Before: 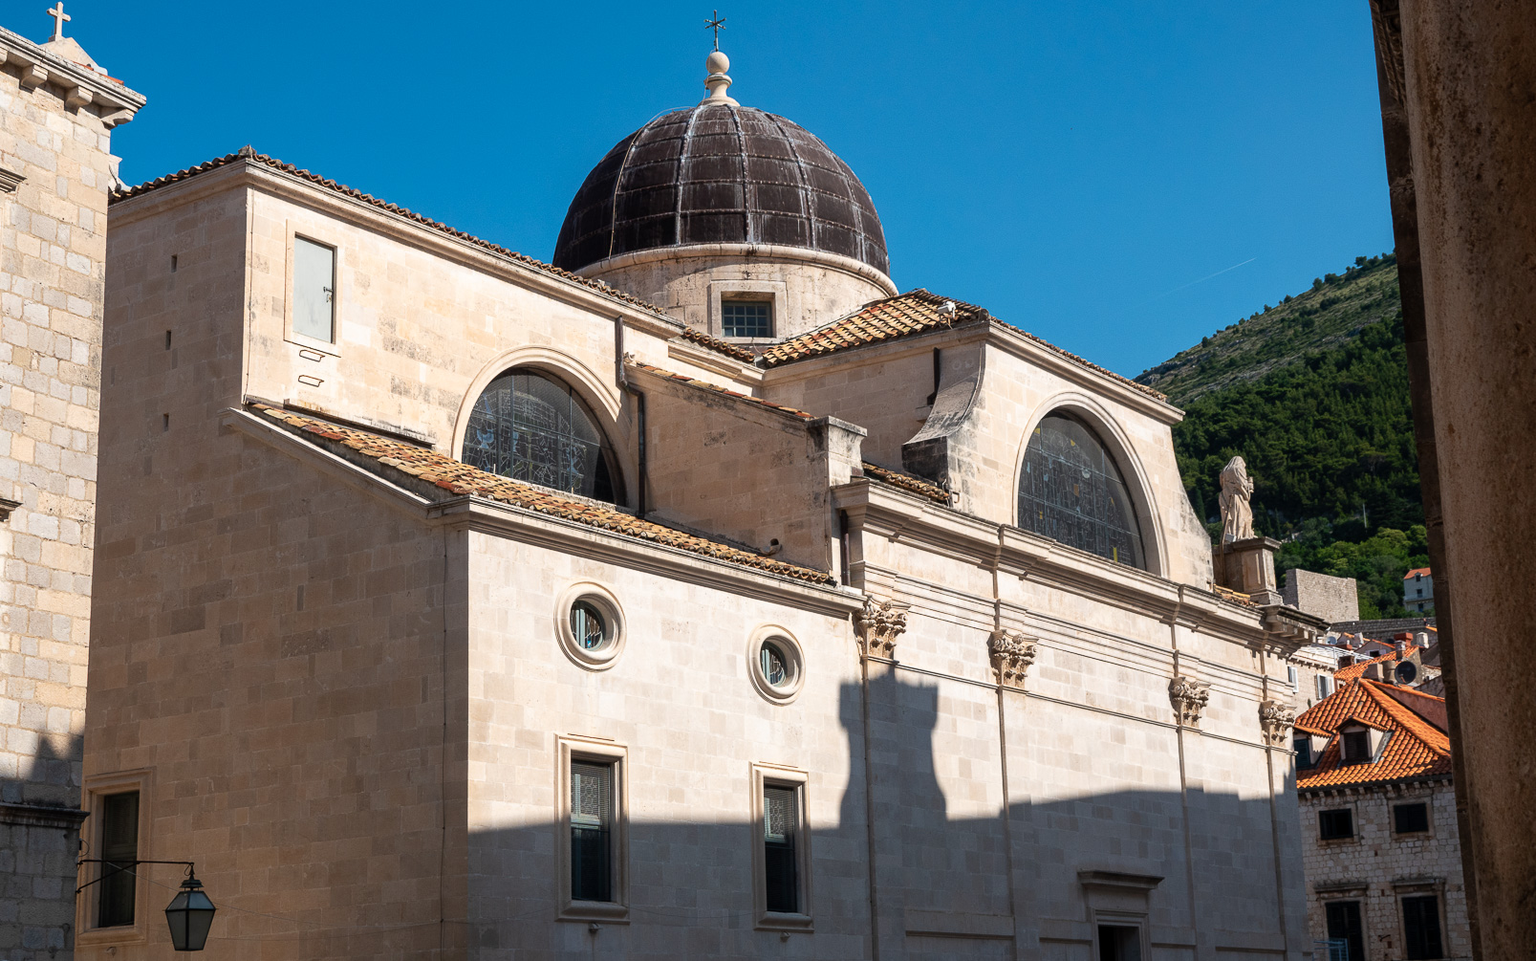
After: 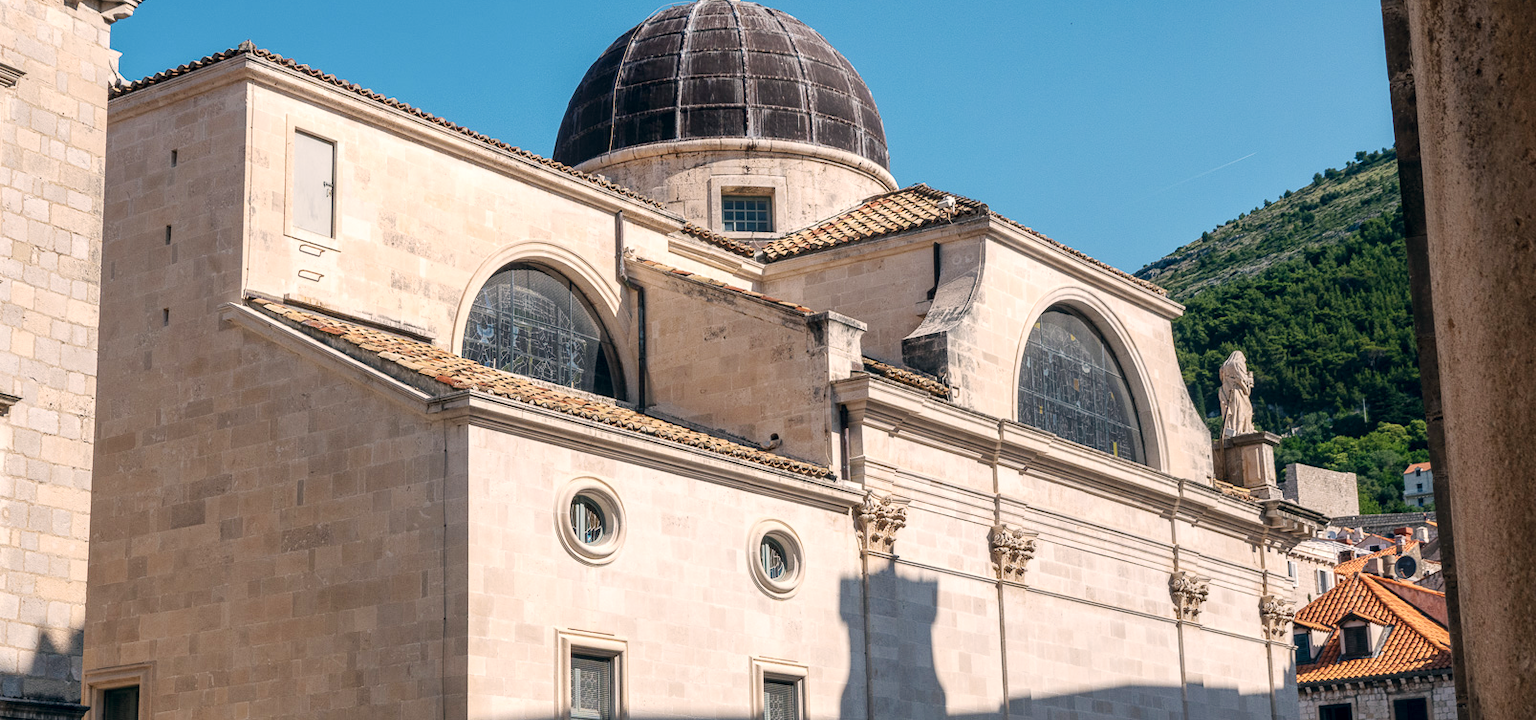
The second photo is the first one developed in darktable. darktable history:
crop: top 11.025%, bottom 13.872%
base curve: curves: ch0 [(0, 0) (0.158, 0.273) (0.879, 0.895) (1, 1)], preserve colors none
local contrast: on, module defaults
color correction: highlights a* 5.34, highlights b* 5.32, shadows a* -4.77, shadows b* -5.14
